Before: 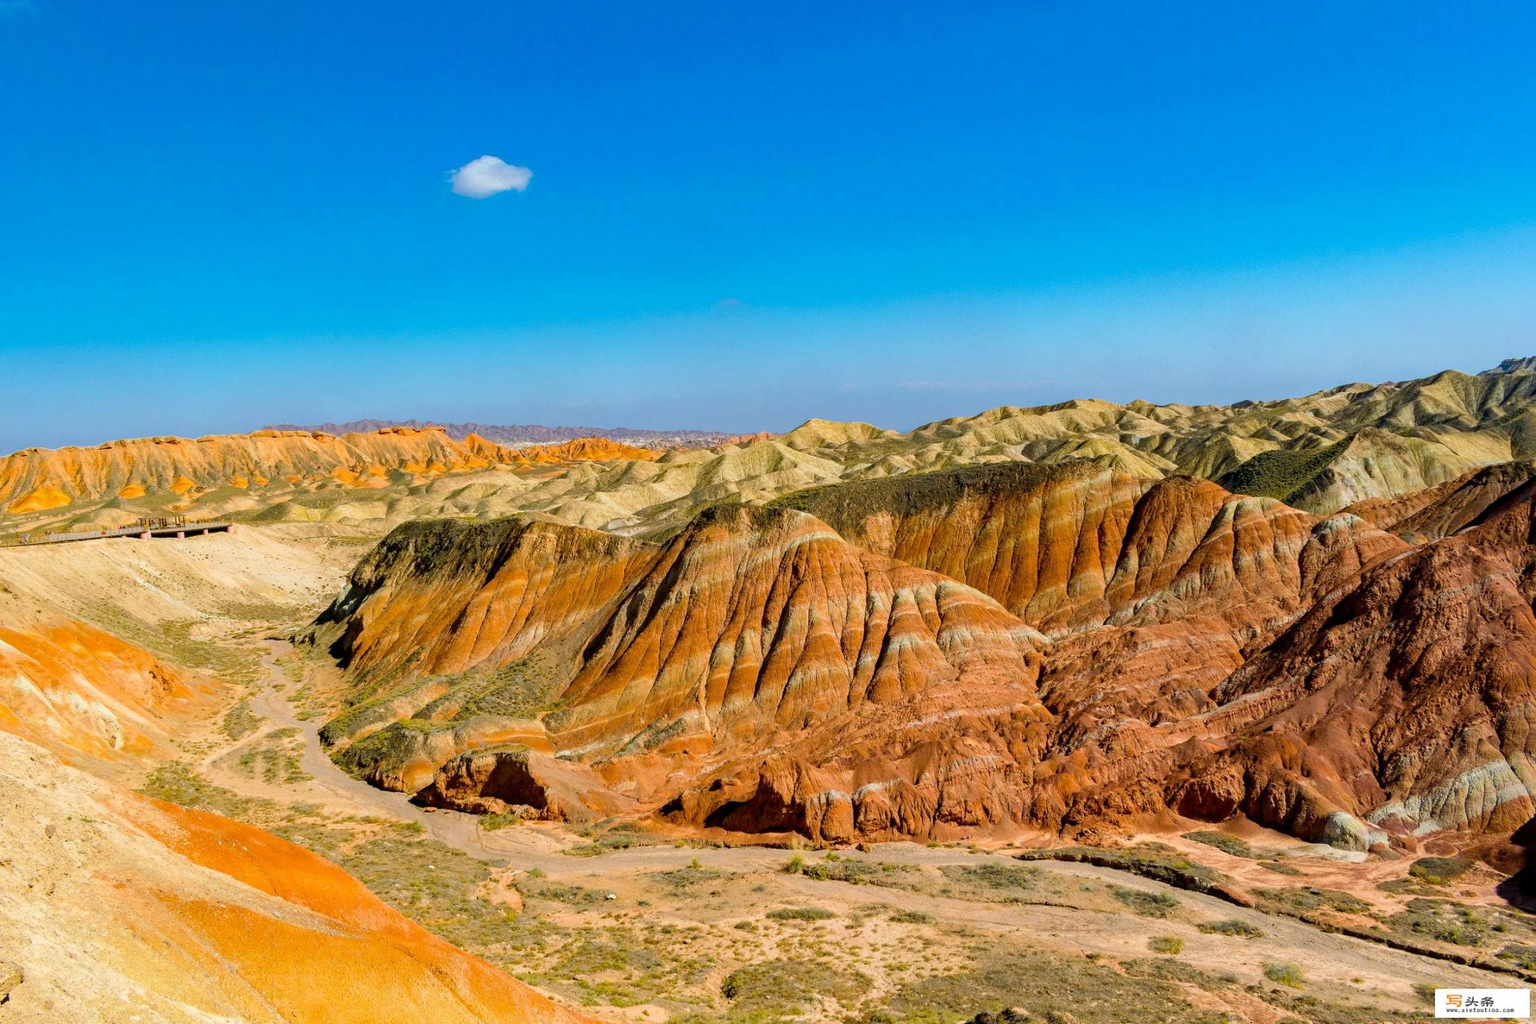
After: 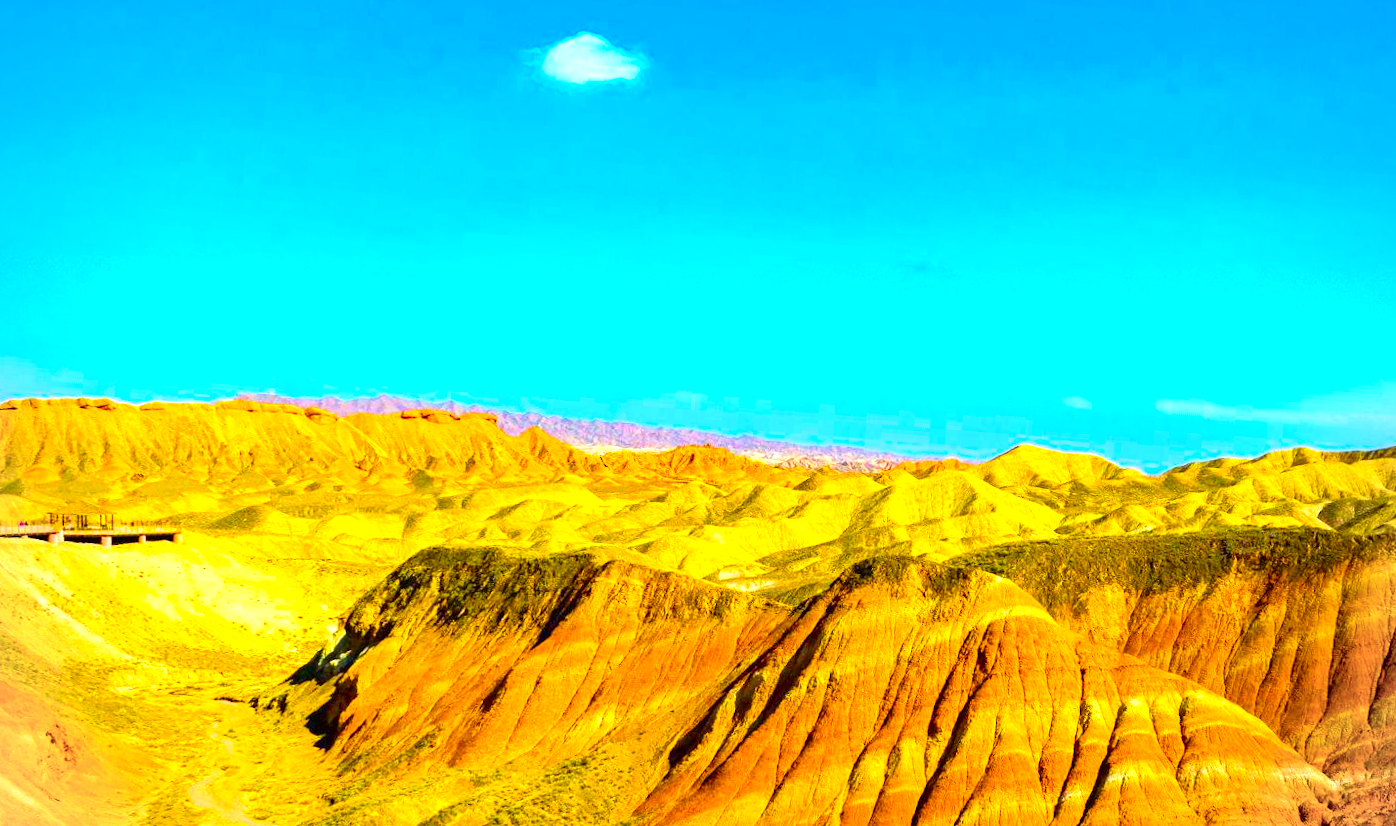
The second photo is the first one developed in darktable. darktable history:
color correction: highlights a* -0.922, highlights b* 4.55, shadows a* 3.69
vignetting: fall-off radius 61.24%
contrast brightness saturation: contrast 0.096, brightness 0.039, saturation 0.092
exposure: black level correction 0, exposure 1.2 EV, compensate exposure bias true, compensate highlight preservation false
color balance rgb: perceptual saturation grading › global saturation 99.8%, global vibrance 20%
crop and rotate: angle -4.39°, left 2.131%, top 6.726%, right 27.433%, bottom 30.705%
